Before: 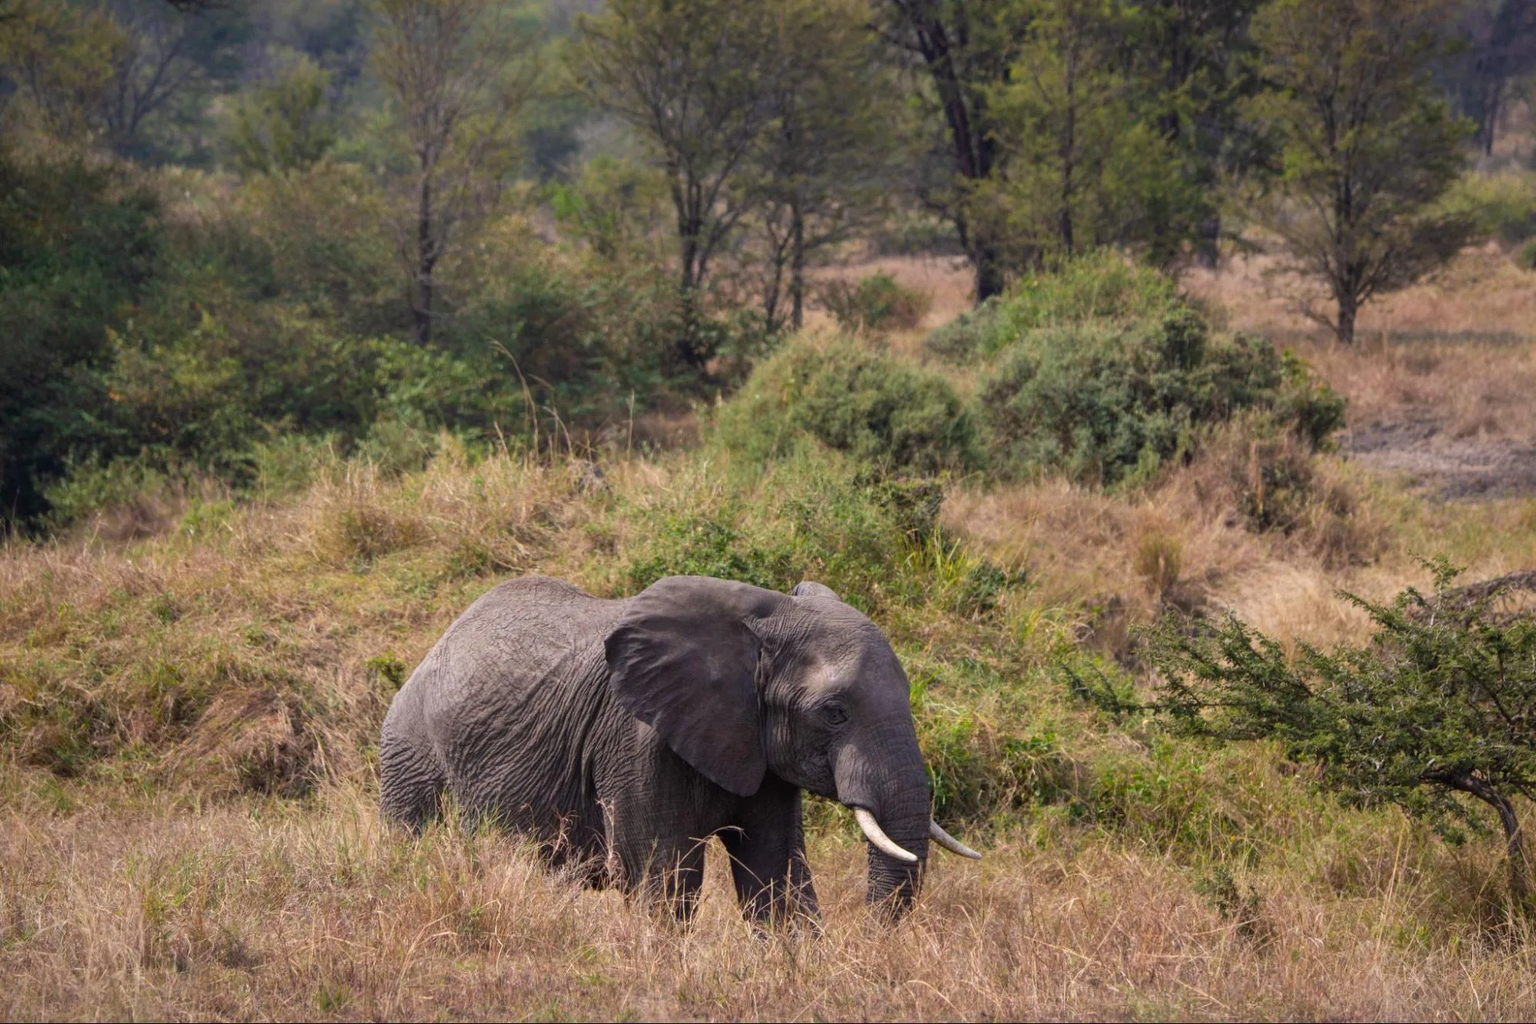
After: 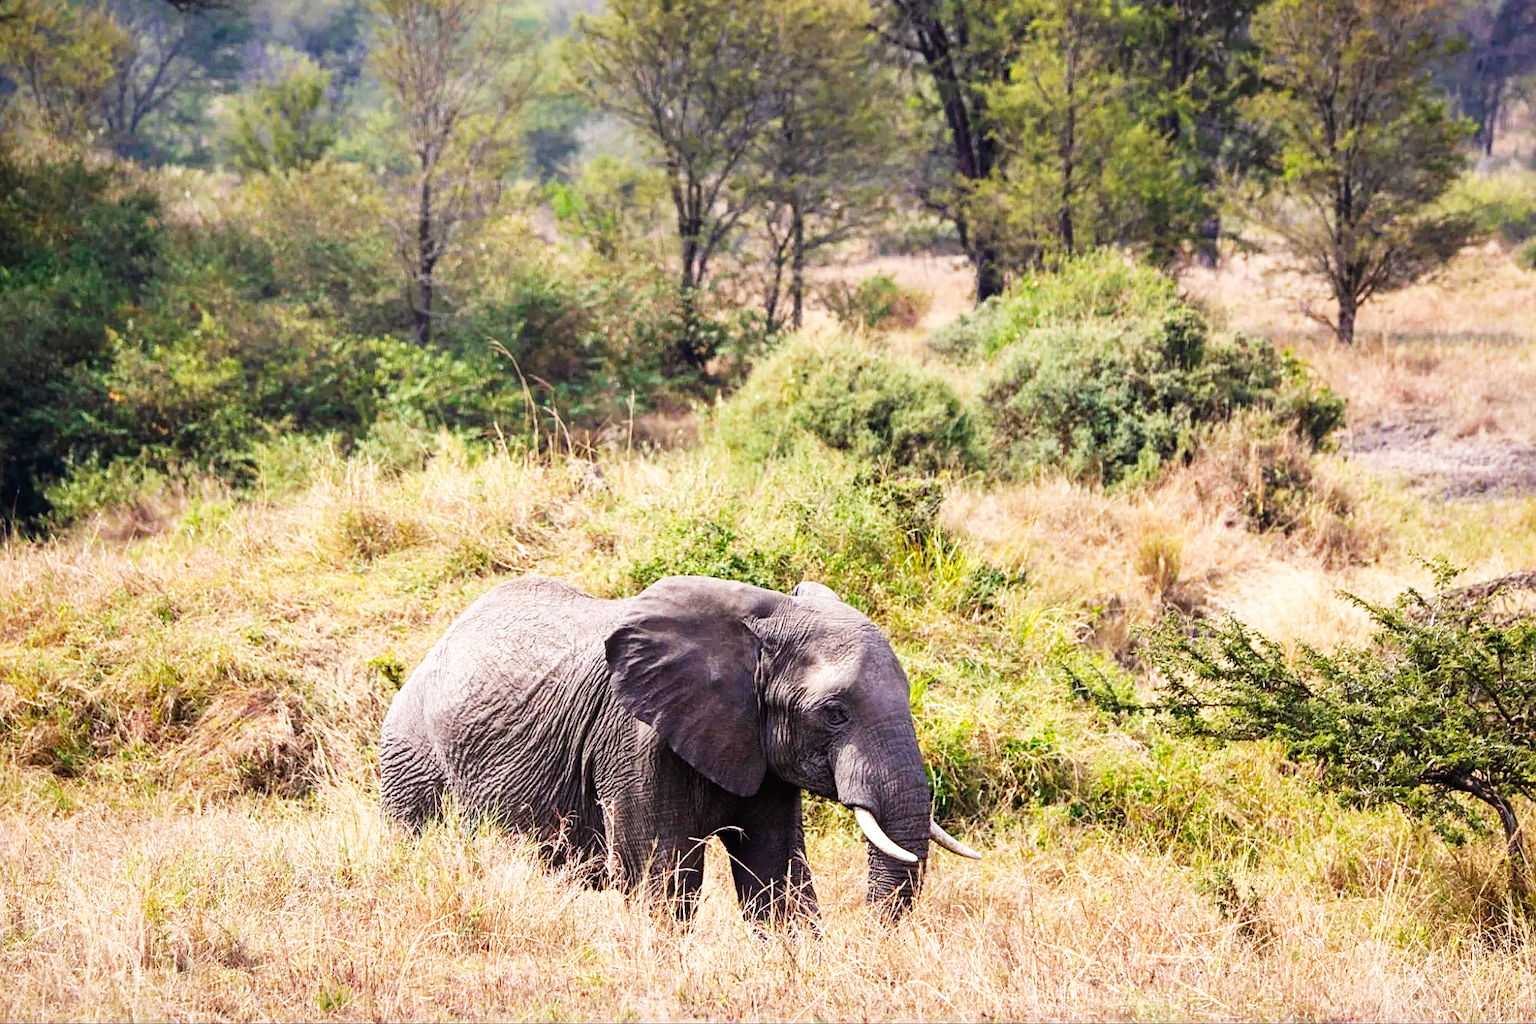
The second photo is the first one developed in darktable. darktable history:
exposure: exposure 0.203 EV, compensate exposure bias true, compensate highlight preservation false
sharpen: on, module defaults
base curve: curves: ch0 [(0, 0) (0.007, 0.004) (0.027, 0.03) (0.046, 0.07) (0.207, 0.54) (0.442, 0.872) (0.673, 0.972) (1, 1)], preserve colors none
